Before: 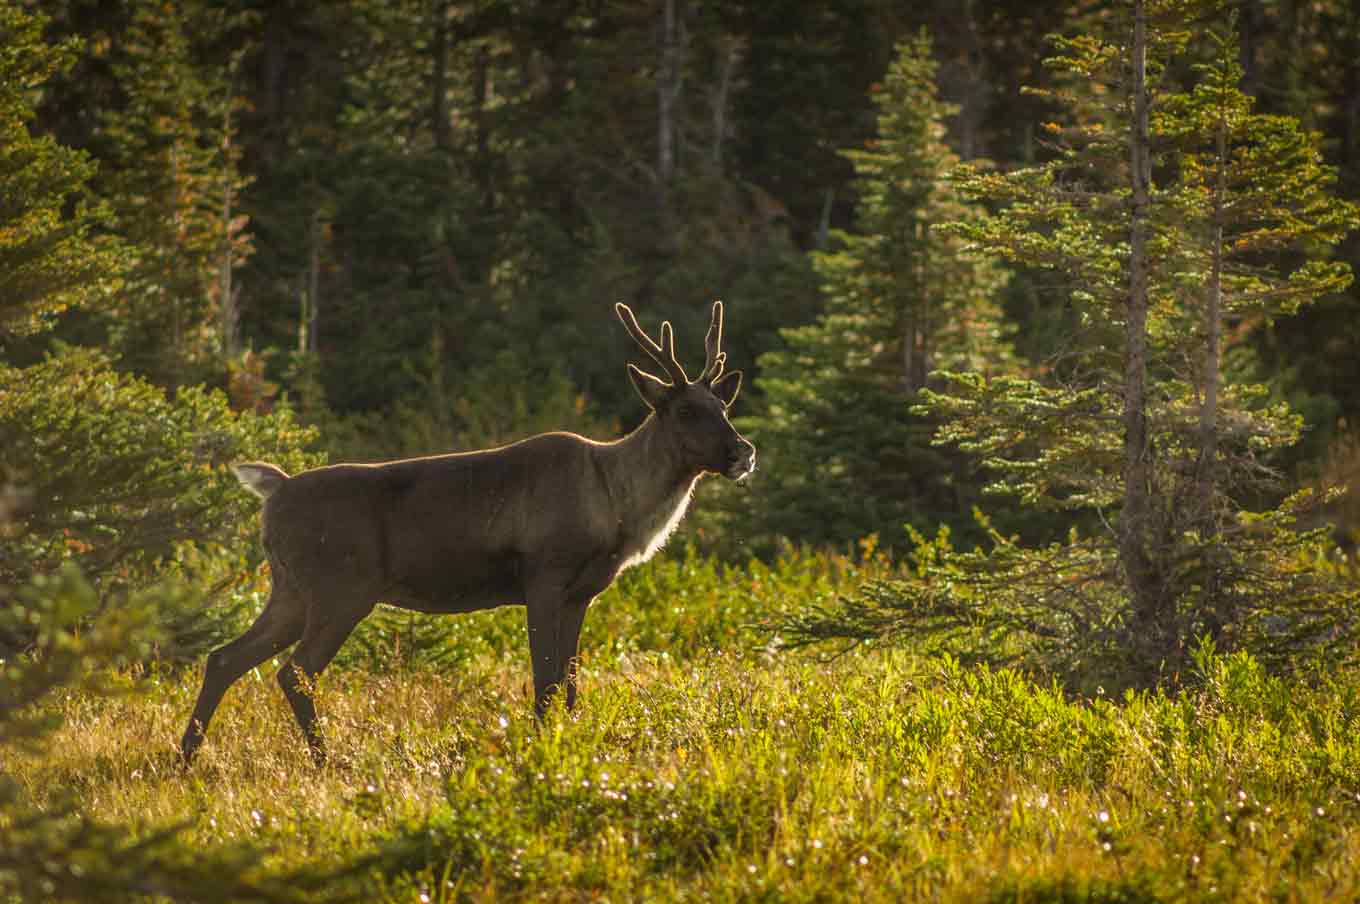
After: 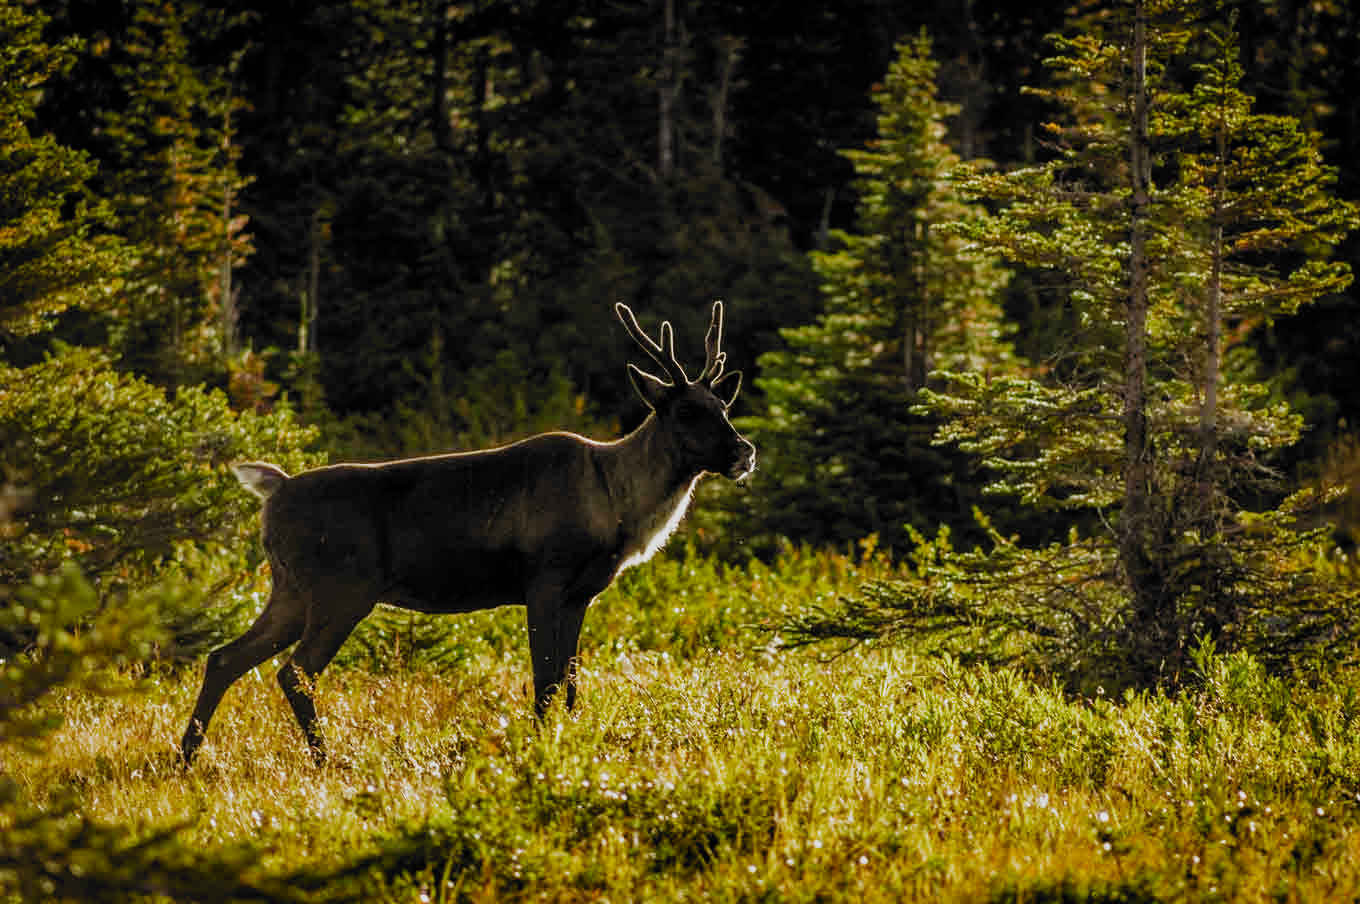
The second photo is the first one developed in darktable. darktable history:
filmic rgb: black relative exposure -5.01 EV, white relative exposure 3.99 EV, hardness 2.88, contrast 1.297, highlights saturation mix -31.35%, add noise in highlights 0.001, preserve chrominance no, color science v3 (2019), use custom middle-gray values true, contrast in highlights soft
